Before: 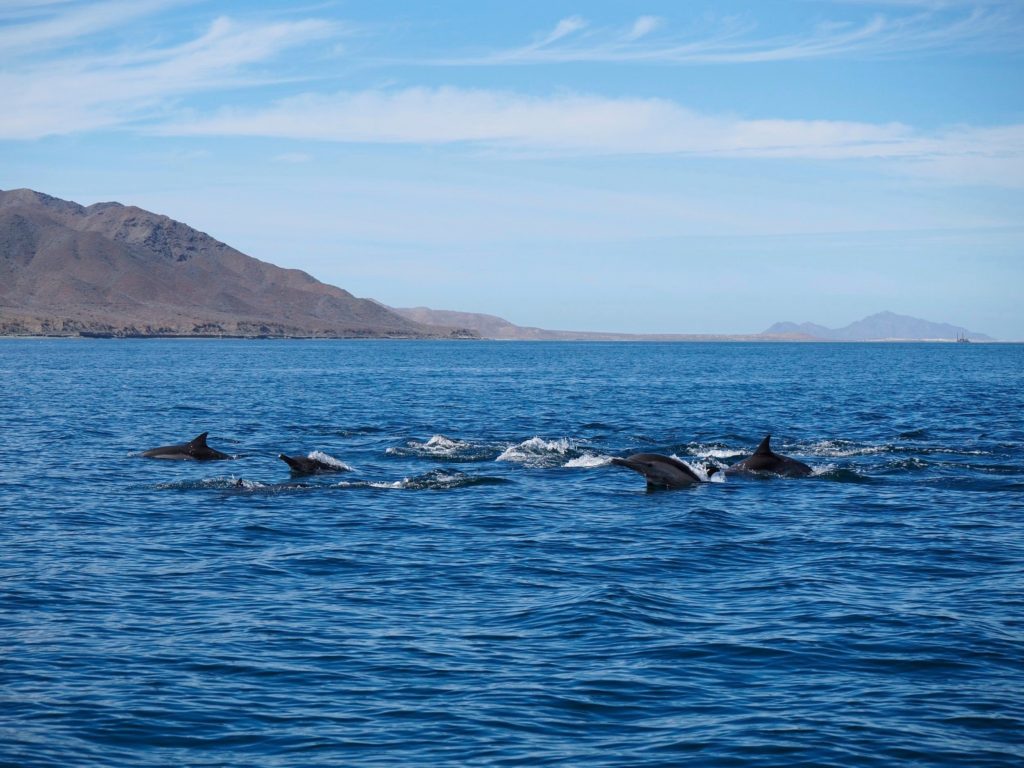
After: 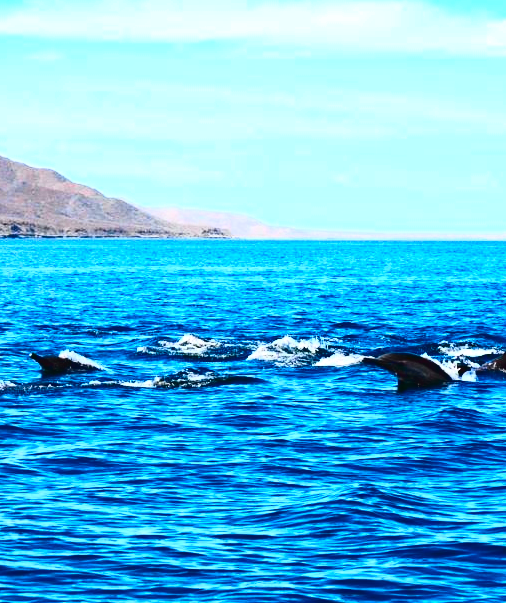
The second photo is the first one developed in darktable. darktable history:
contrast brightness saturation: contrast 0.22, brightness -0.19, saturation 0.24
crop and rotate: angle 0.02°, left 24.353%, top 13.219%, right 26.156%, bottom 8.224%
exposure: black level correction 0, exposure 1 EV, compensate exposure bias true, compensate highlight preservation false
tone curve: curves: ch0 [(0.003, 0.032) (0.037, 0.037) (0.149, 0.117) (0.297, 0.318) (0.41, 0.48) (0.541, 0.649) (0.722, 0.857) (0.875, 0.946) (1, 0.98)]; ch1 [(0, 0) (0.305, 0.325) (0.453, 0.437) (0.482, 0.474) (0.501, 0.498) (0.506, 0.503) (0.559, 0.576) (0.6, 0.635) (0.656, 0.707) (1, 1)]; ch2 [(0, 0) (0.323, 0.277) (0.408, 0.399) (0.45, 0.48) (0.499, 0.502) (0.515, 0.532) (0.573, 0.602) (0.653, 0.675) (0.75, 0.756) (1, 1)], color space Lab, independent channels, preserve colors none
